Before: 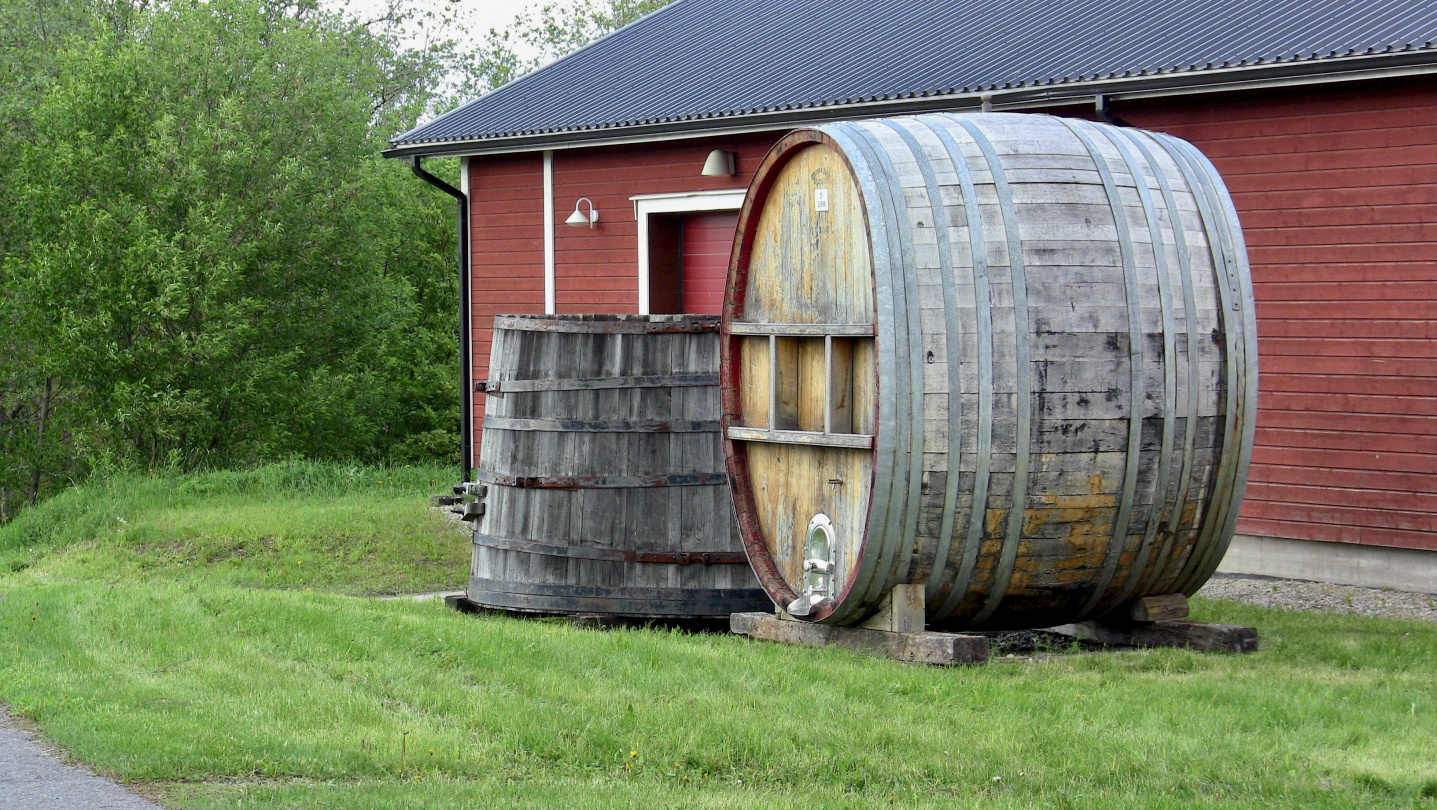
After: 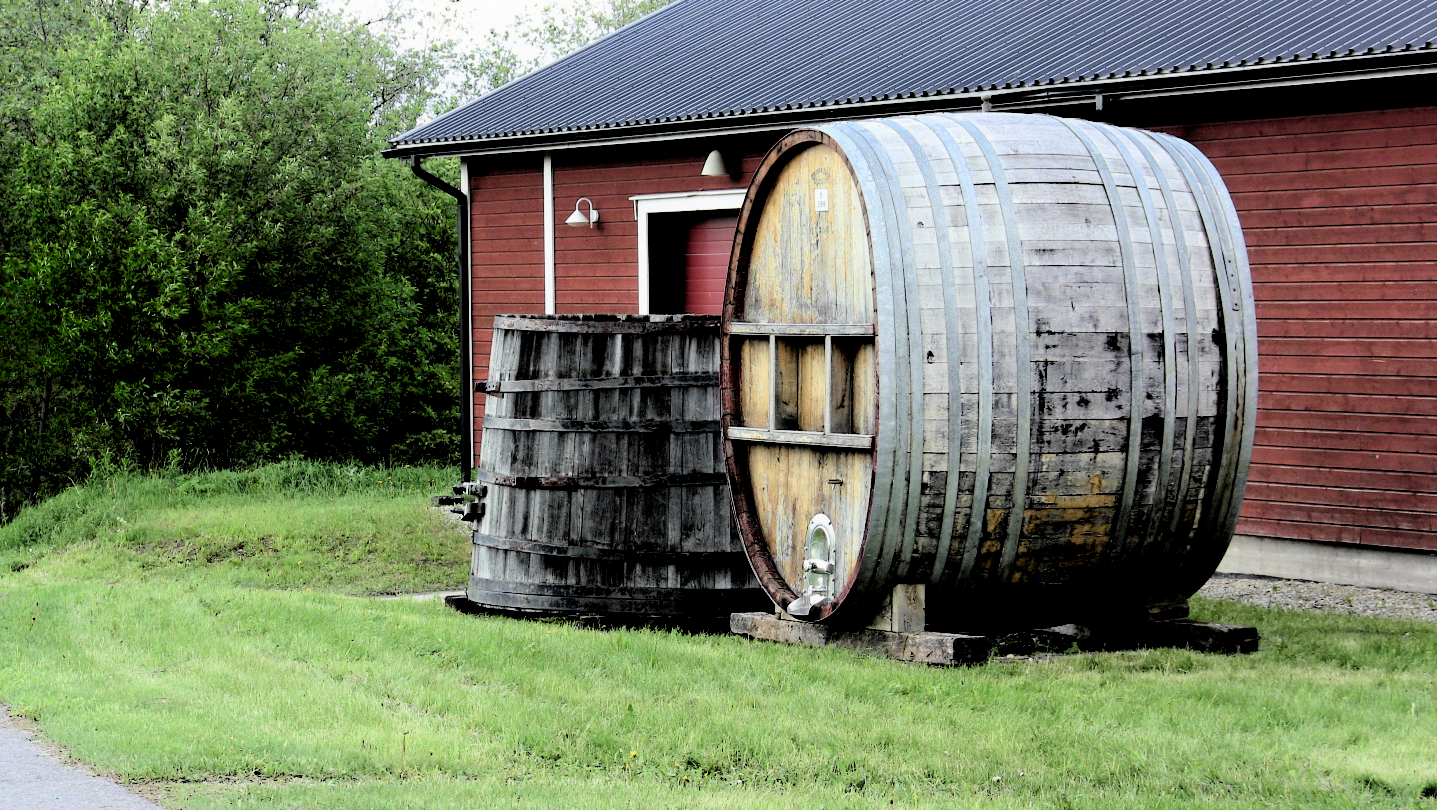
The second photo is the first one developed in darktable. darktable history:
shadows and highlights: shadows -55.95, highlights 85.42, soften with gaussian
tone equalizer: edges refinement/feathering 500, mask exposure compensation -1.57 EV, preserve details no
filmic rgb: middle gray luminance 13.33%, black relative exposure -1.93 EV, white relative exposure 3.07 EV, target black luminance 0%, hardness 1.79, latitude 58.39%, contrast 1.721, highlights saturation mix 4.02%, shadows ↔ highlights balance -37.1%
